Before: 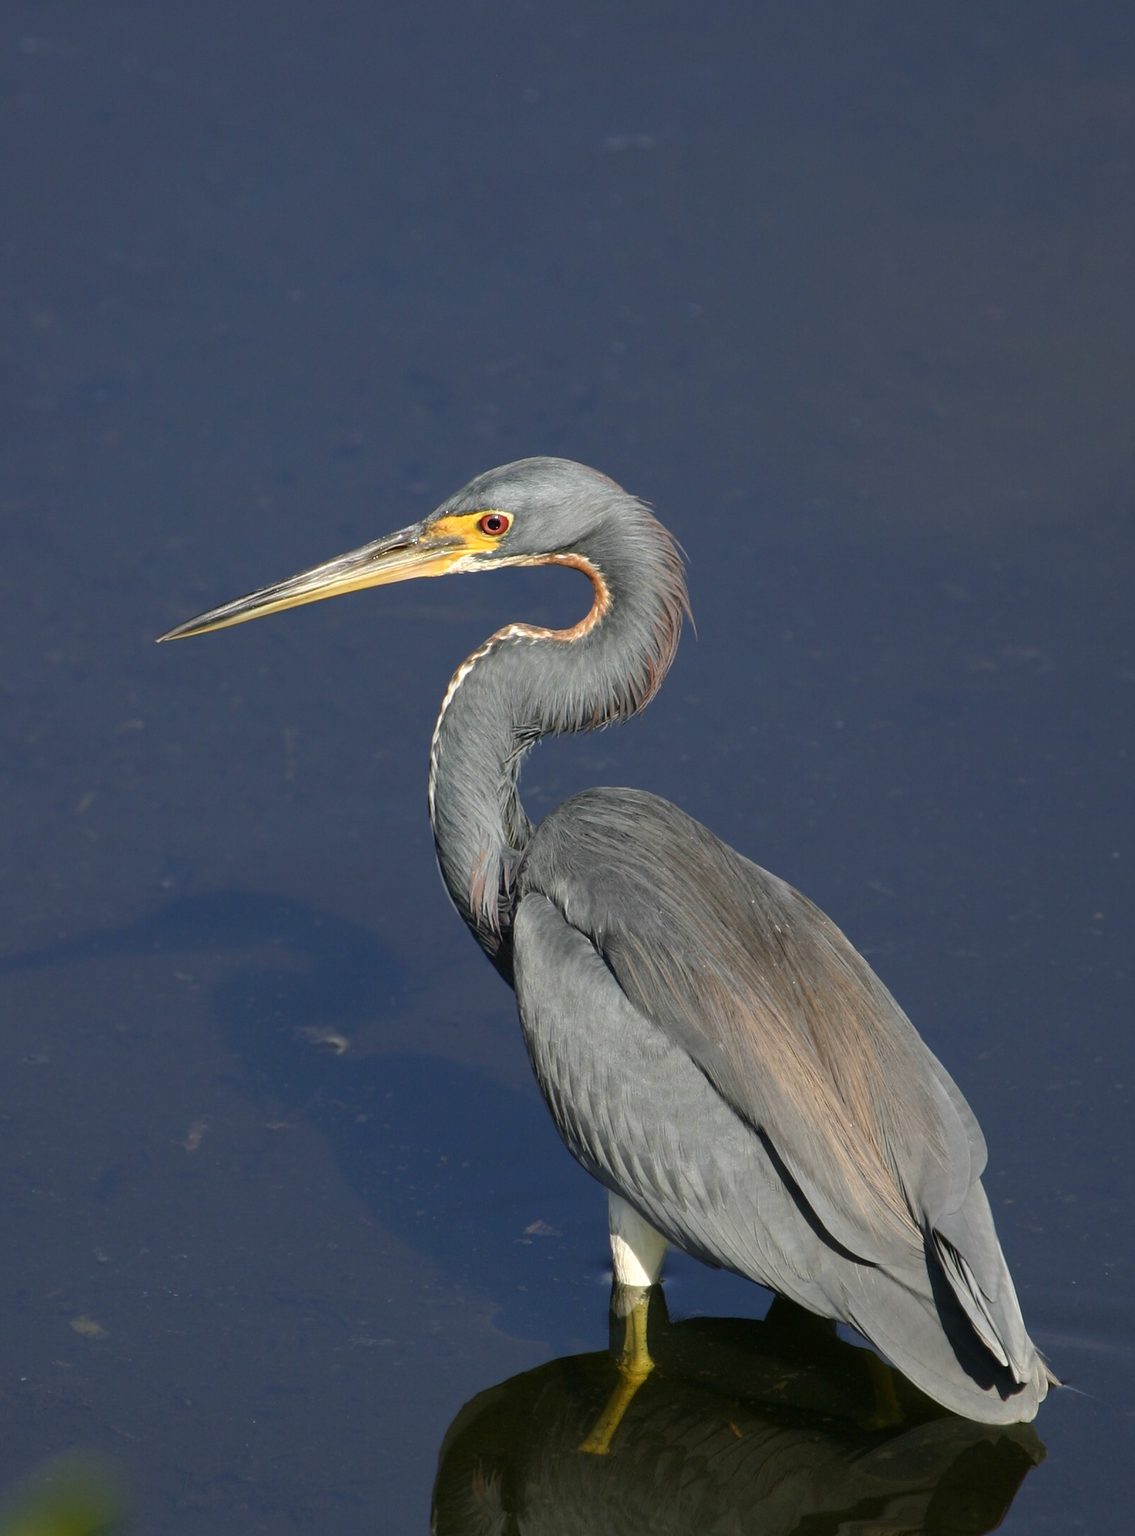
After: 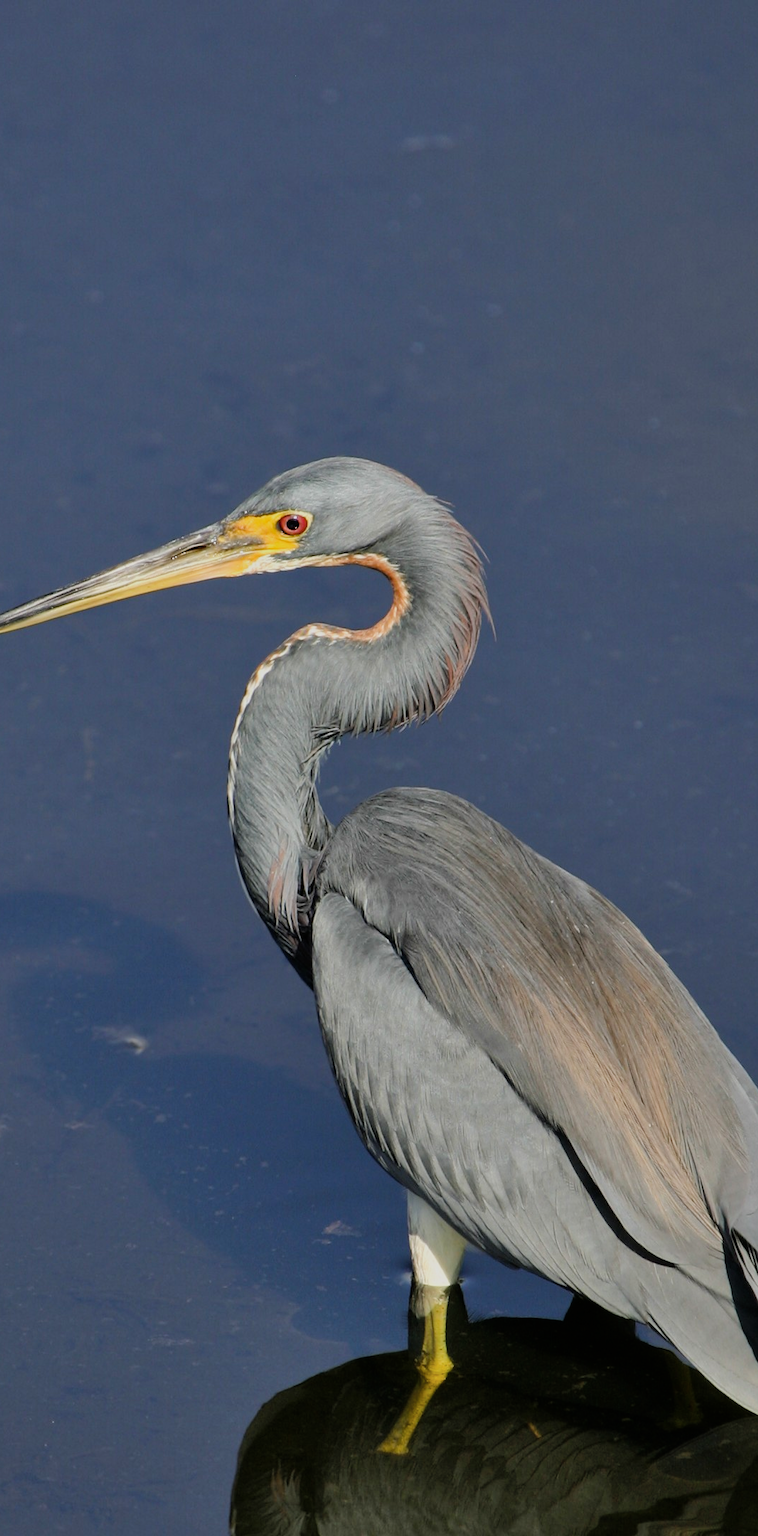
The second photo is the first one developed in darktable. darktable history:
crop and rotate: left 17.732%, right 15.423%
color balance rgb: perceptual saturation grading › global saturation 10%, global vibrance 10%
exposure: exposure 0.2 EV, compensate highlight preservation false
shadows and highlights: shadows 40, highlights -54, highlights color adjustment 46%, low approximation 0.01, soften with gaussian
filmic rgb: black relative exposure -7.65 EV, white relative exposure 4.56 EV, hardness 3.61
